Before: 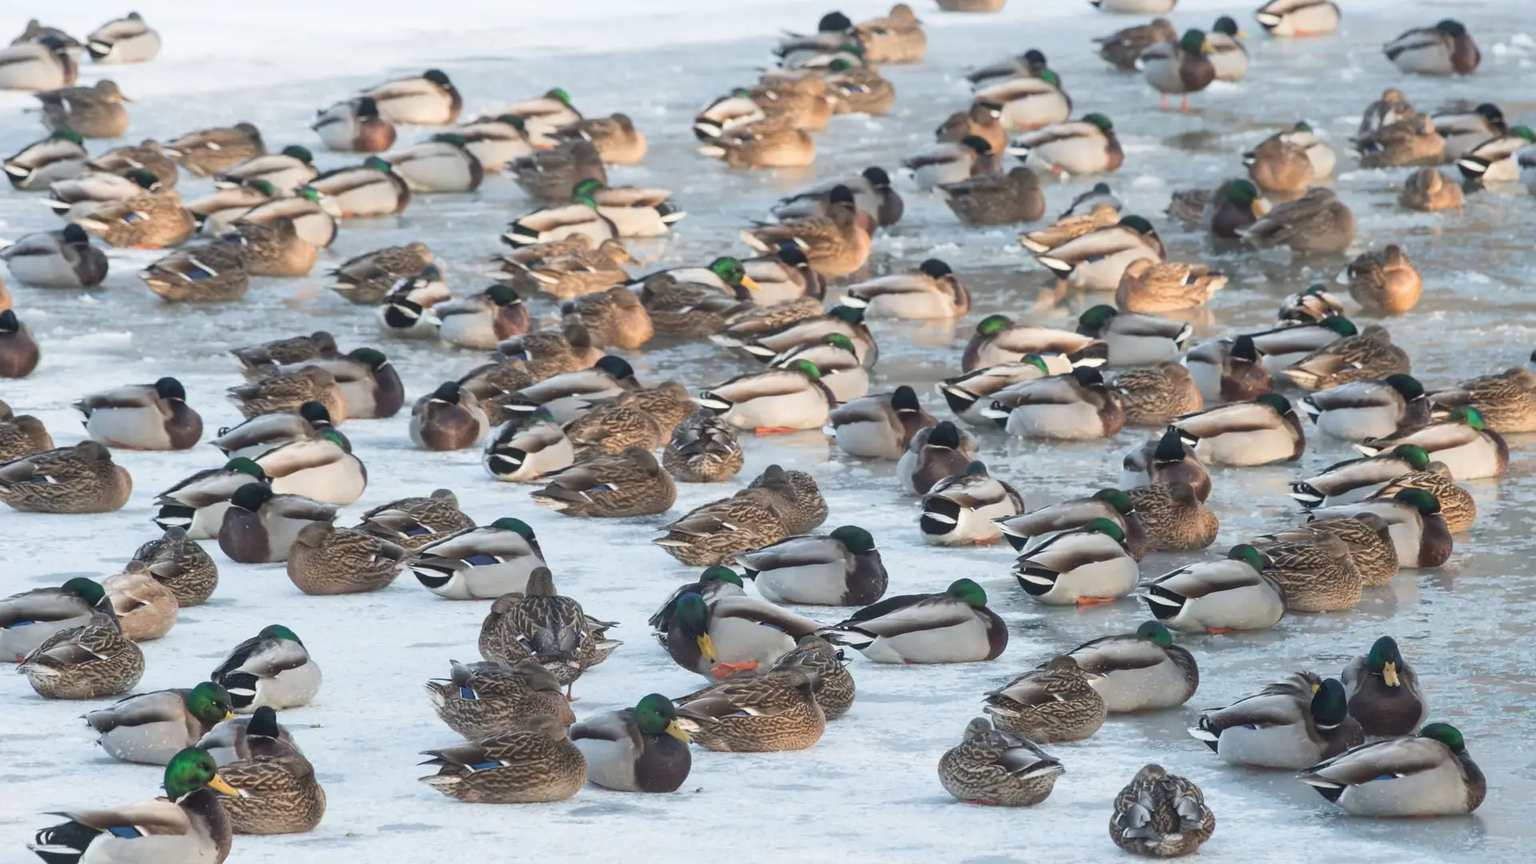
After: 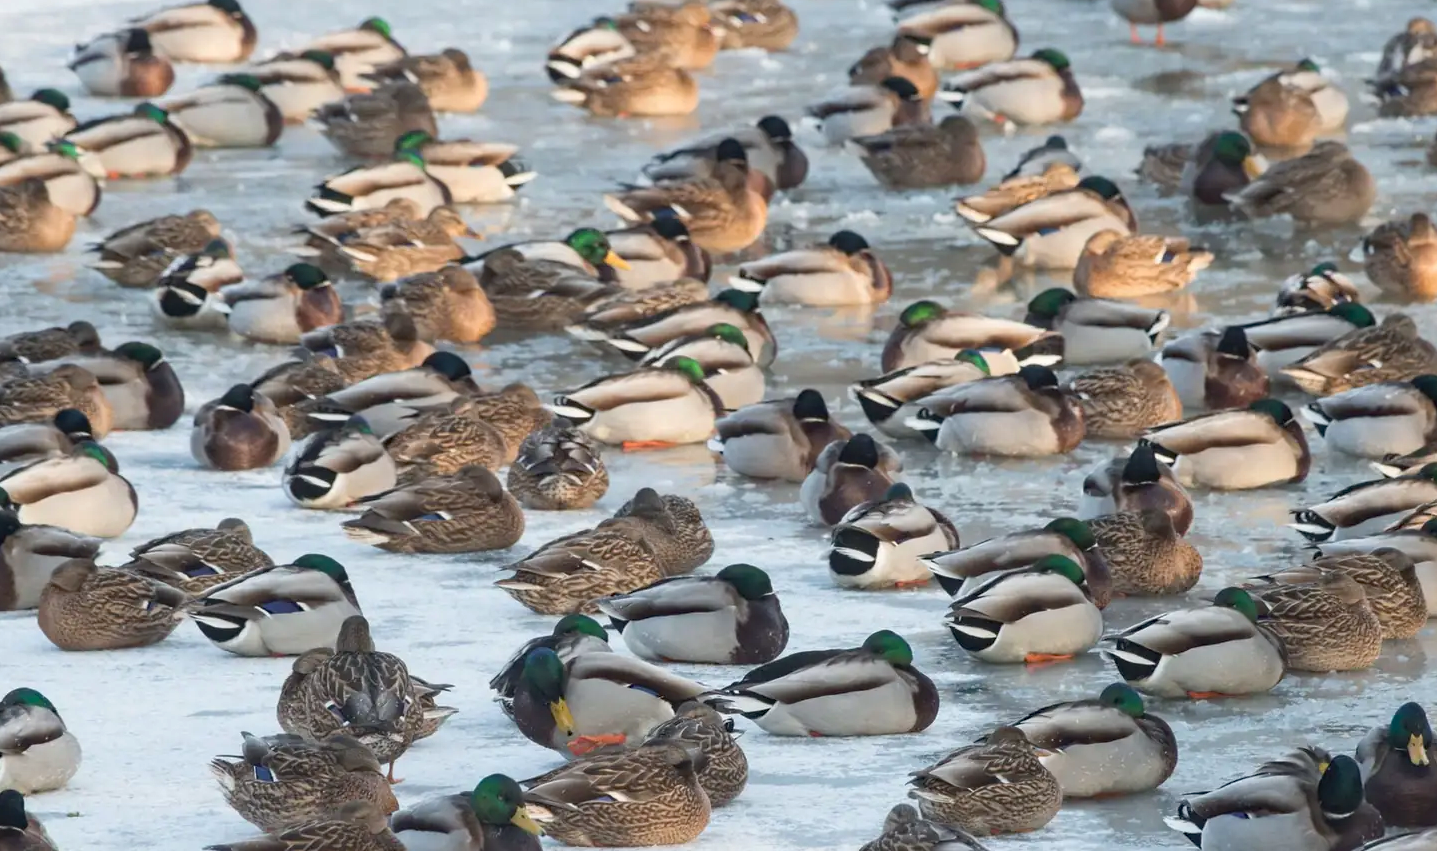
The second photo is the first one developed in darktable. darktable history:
haze removal: compatibility mode true, adaptive false
crop: left 16.768%, top 8.653%, right 8.362%, bottom 12.485%
